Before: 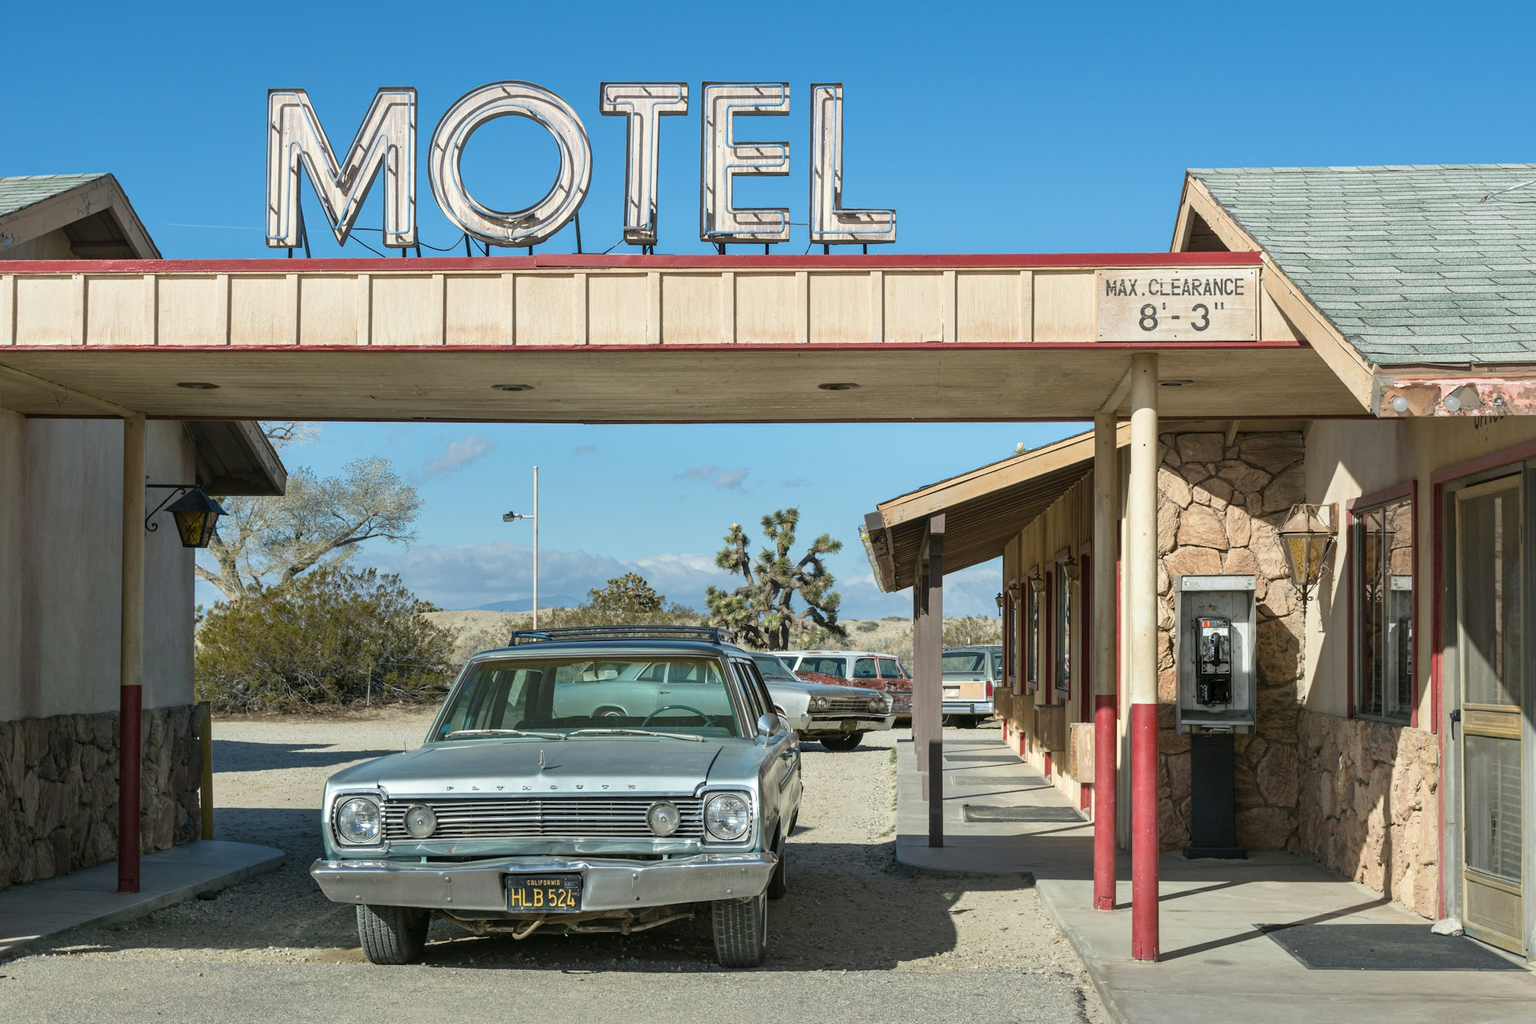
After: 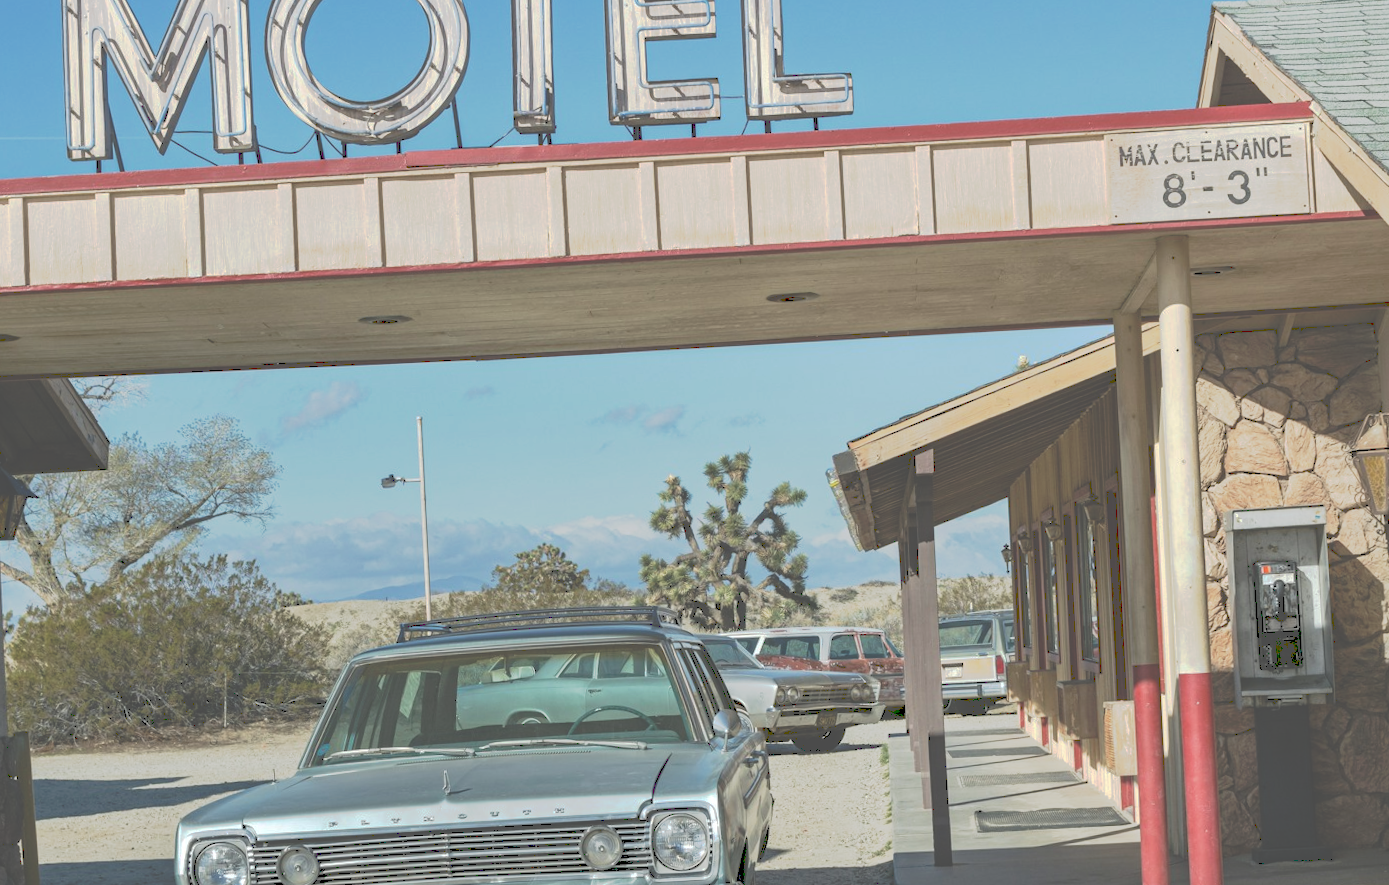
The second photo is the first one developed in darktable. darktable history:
crop and rotate: left 11.831%, top 11.346%, right 13.429%, bottom 13.899%
tone curve: curves: ch0 [(0, 0) (0.003, 0.313) (0.011, 0.317) (0.025, 0.317) (0.044, 0.322) (0.069, 0.327) (0.1, 0.335) (0.136, 0.347) (0.177, 0.364) (0.224, 0.384) (0.277, 0.421) (0.335, 0.459) (0.399, 0.501) (0.468, 0.554) (0.543, 0.611) (0.623, 0.679) (0.709, 0.751) (0.801, 0.804) (0.898, 0.844) (1, 1)], preserve colors none
haze removal: compatibility mode true, adaptive false
rotate and perspective: rotation -3°, crop left 0.031, crop right 0.968, crop top 0.07, crop bottom 0.93
